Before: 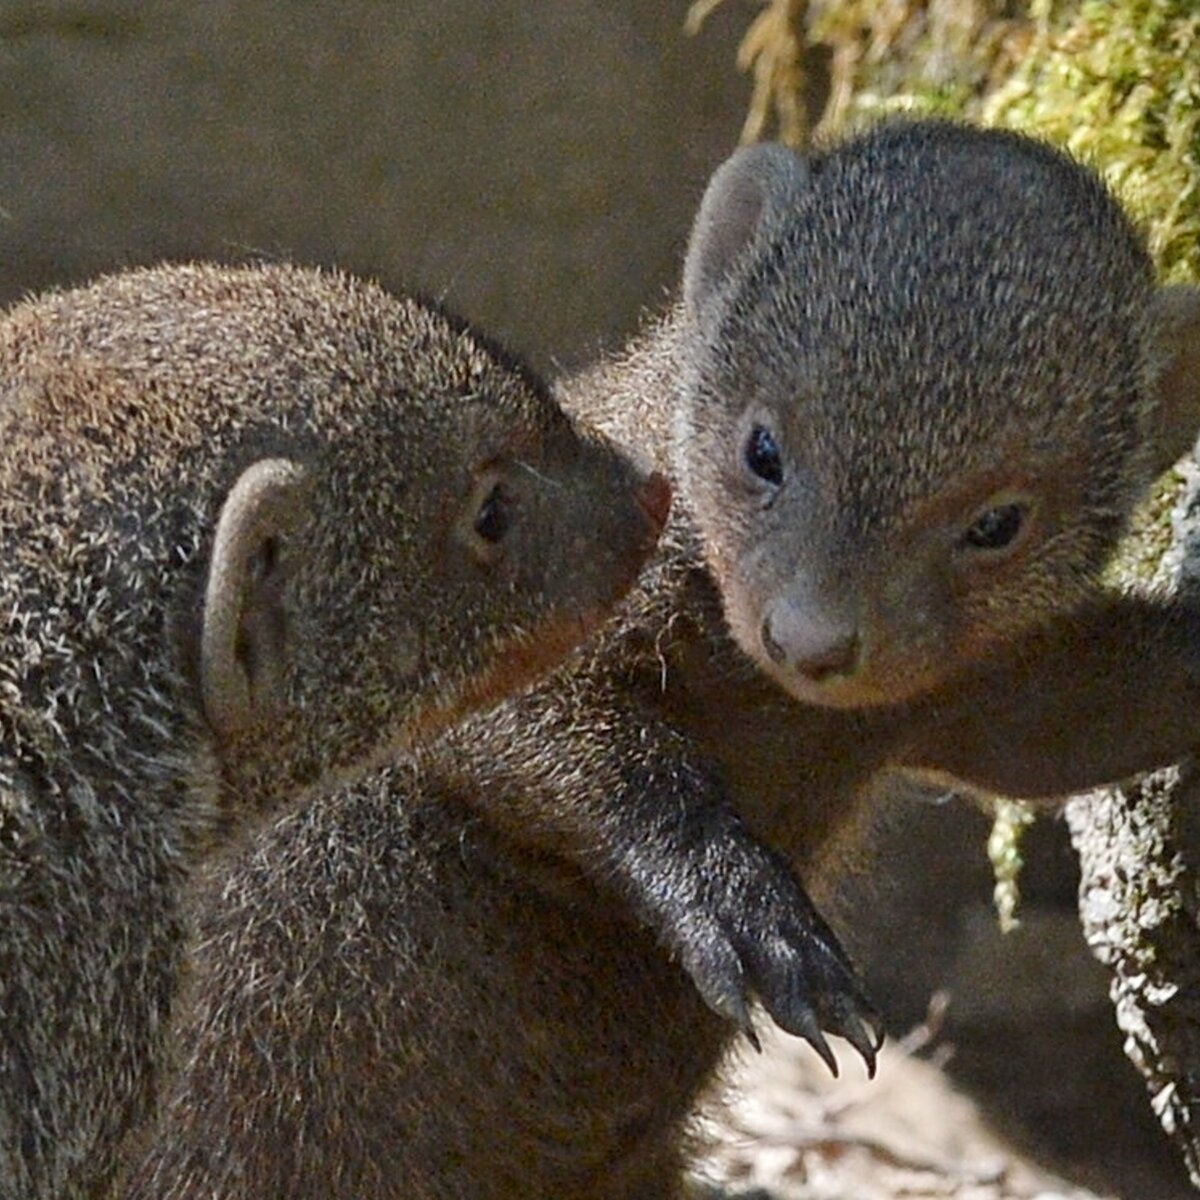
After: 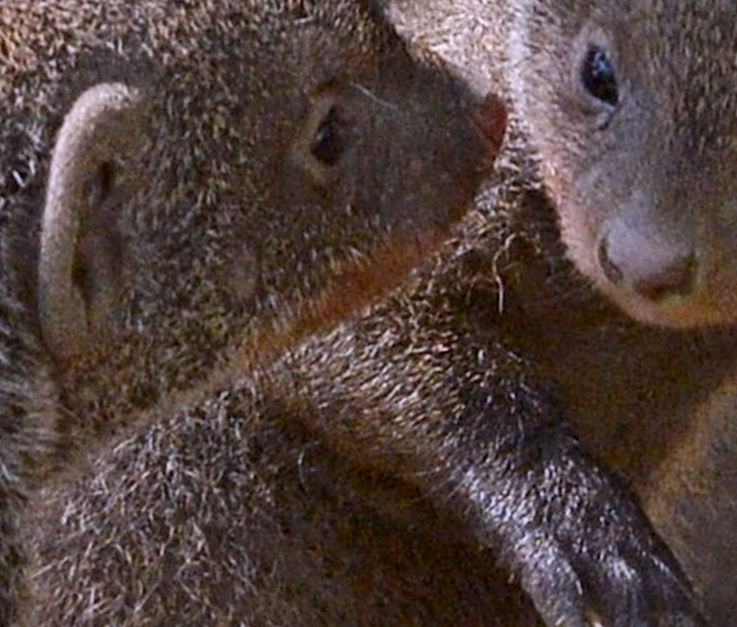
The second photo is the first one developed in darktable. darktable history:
crop: left 13.312%, top 31.28%, right 24.627%, bottom 15.582%
white balance: red 1.066, blue 1.119
rotate and perspective: rotation -0.45°, automatic cropping original format, crop left 0.008, crop right 0.992, crop top 0.012, crop bottom 0.988
color correction: highlights a* -2.73, highlights b* -2.09, shadows a* 2.41, shadows b* 2.73
